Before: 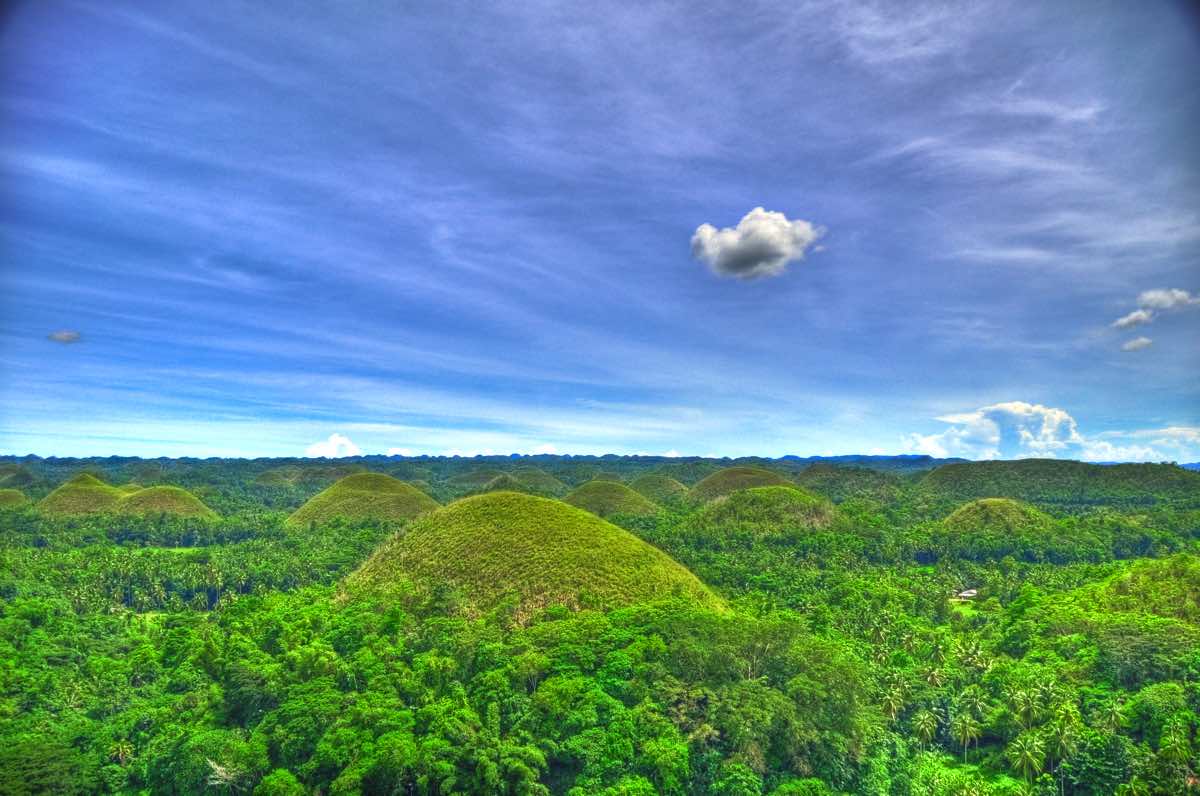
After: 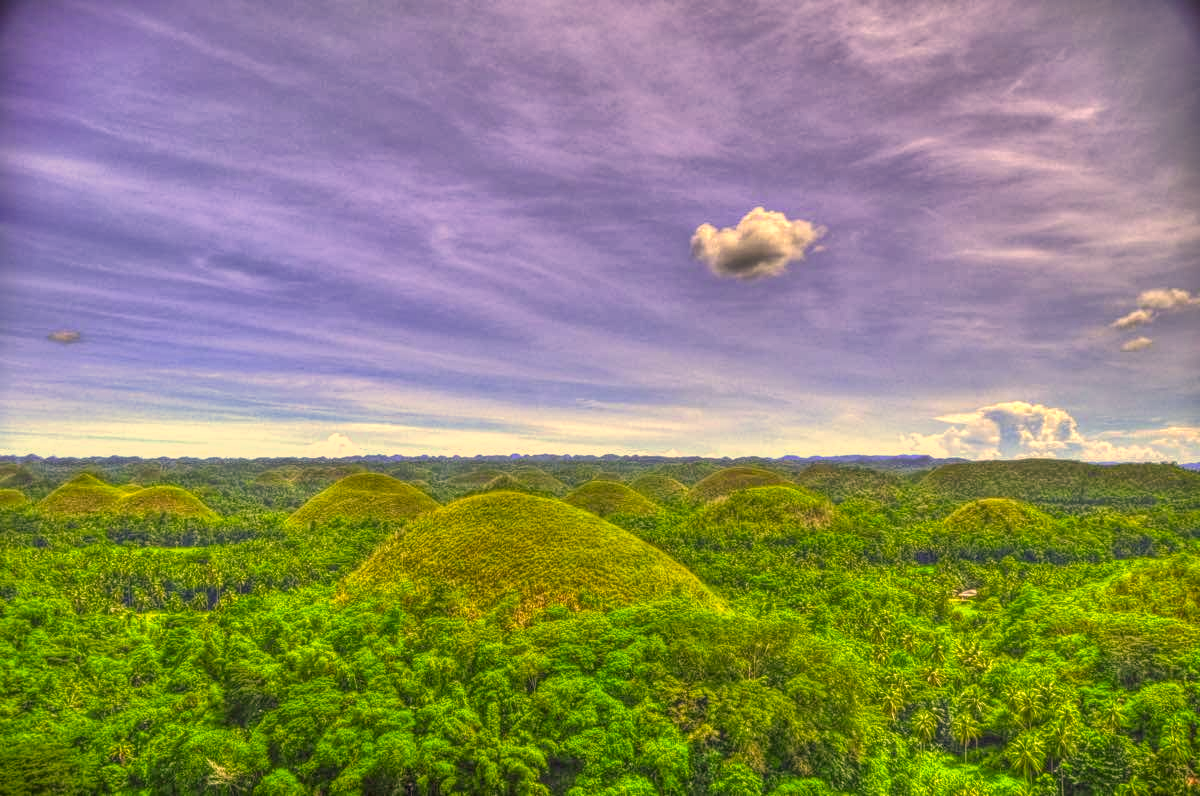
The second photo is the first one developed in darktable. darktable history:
local contrast: highlights 66%, shadows 33%, detail 166%, midtone range 0.2
color correction: highlights a* 17.94, highlights b* 35.39, shadows a* 1.48, shadows b* 6.42, saturation 1.01
